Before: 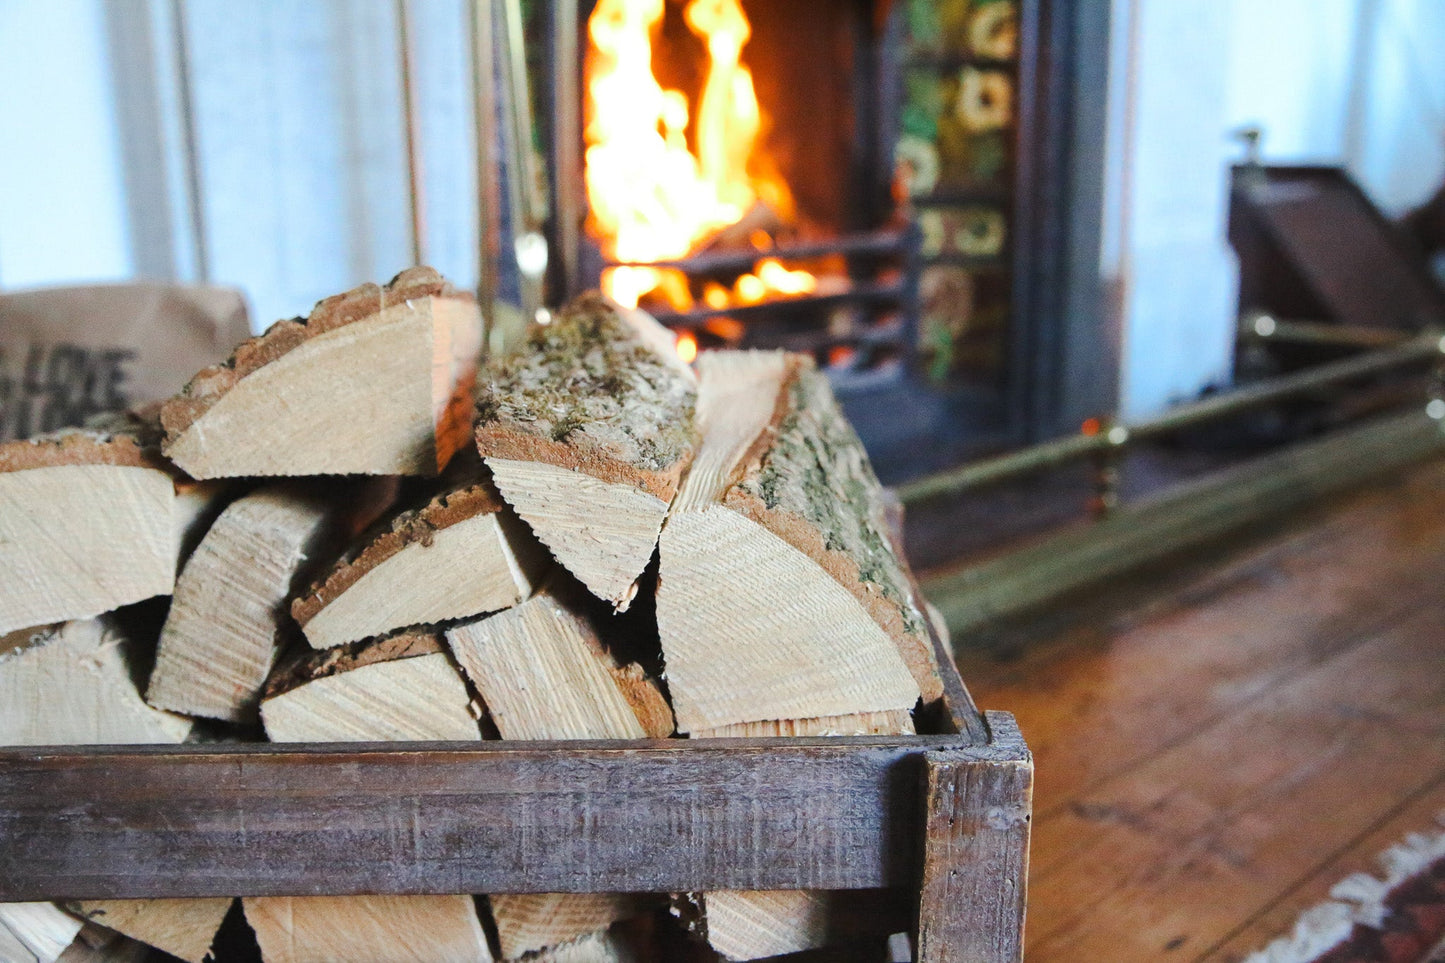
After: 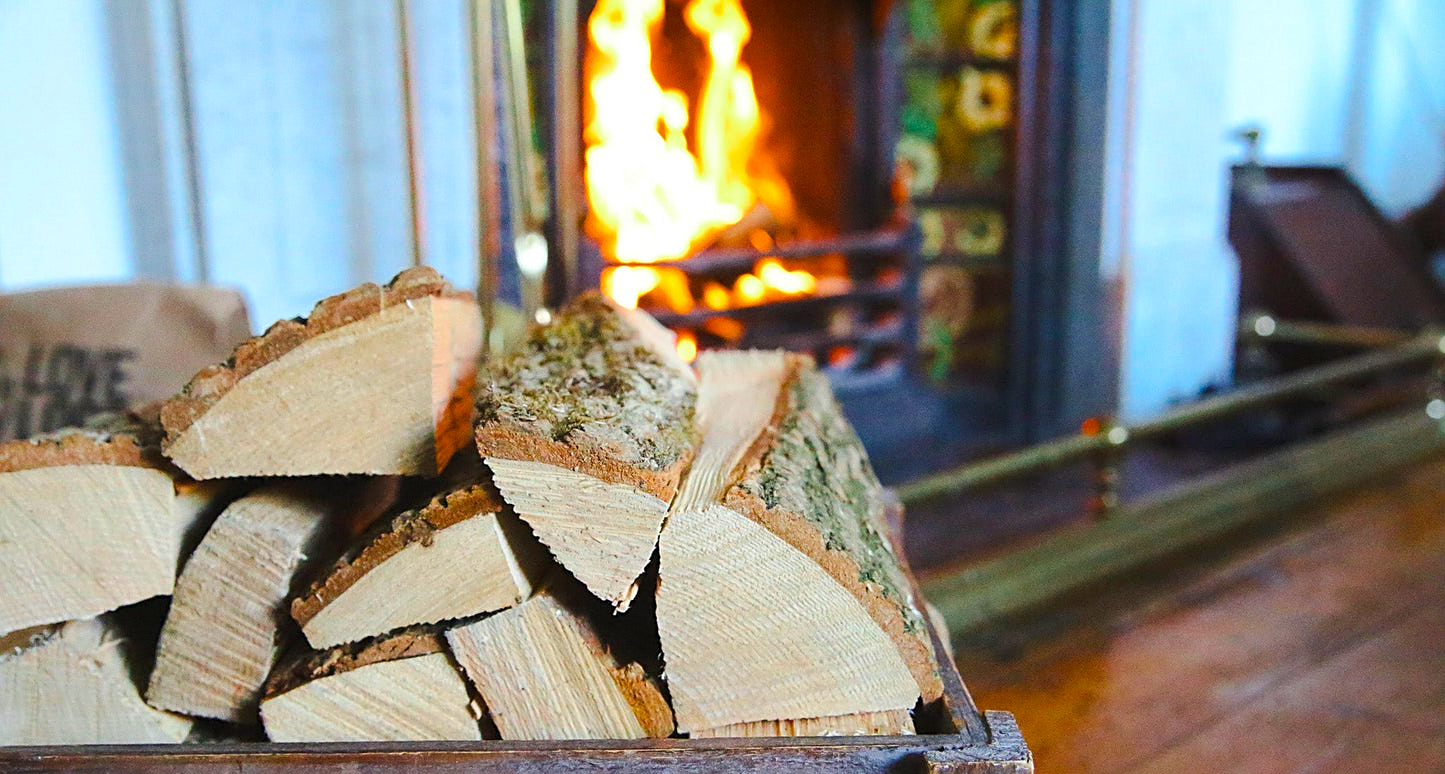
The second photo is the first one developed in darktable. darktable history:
sharpen: on, module defaults
velvia: strength 14.79%
crop: bottom 19.562%
color balance rgb: shadows lift › hue 85.27°, linear chroma grading › global chroma 8.941%, perceptual saturation grading › global saturation 30.648%
